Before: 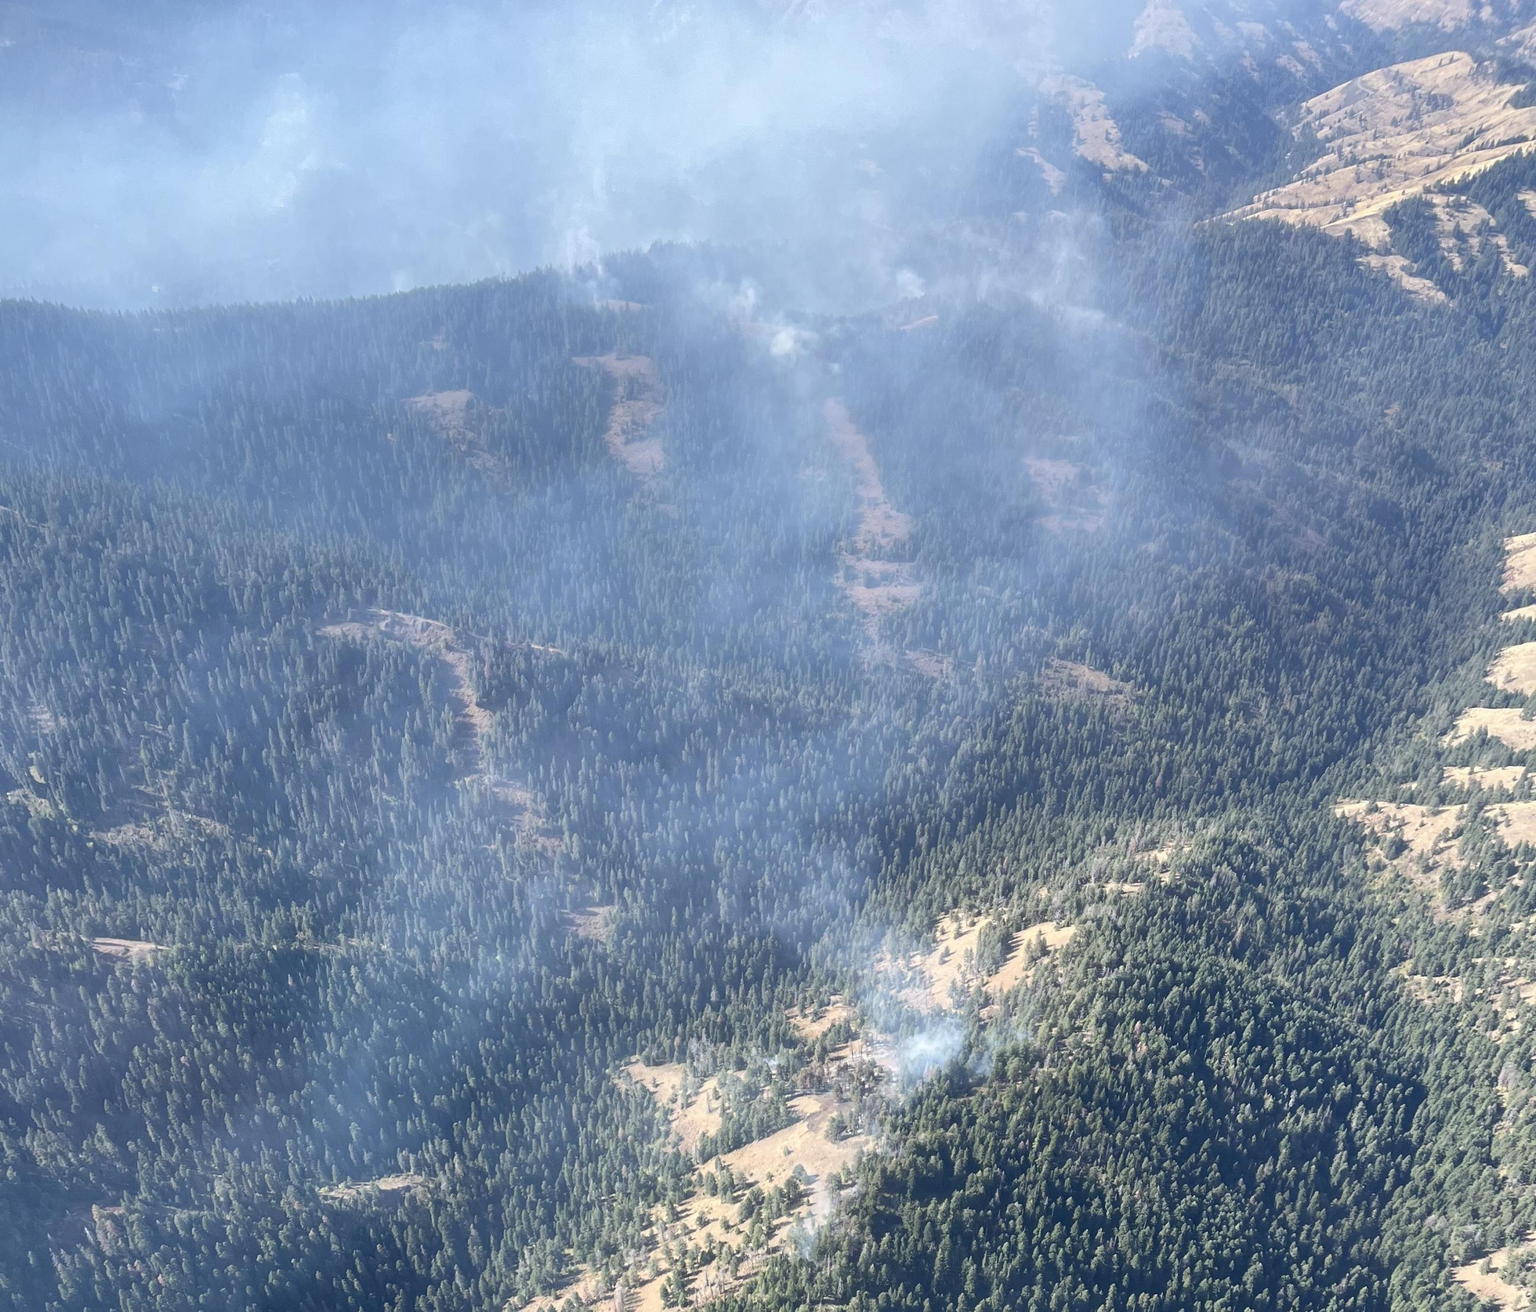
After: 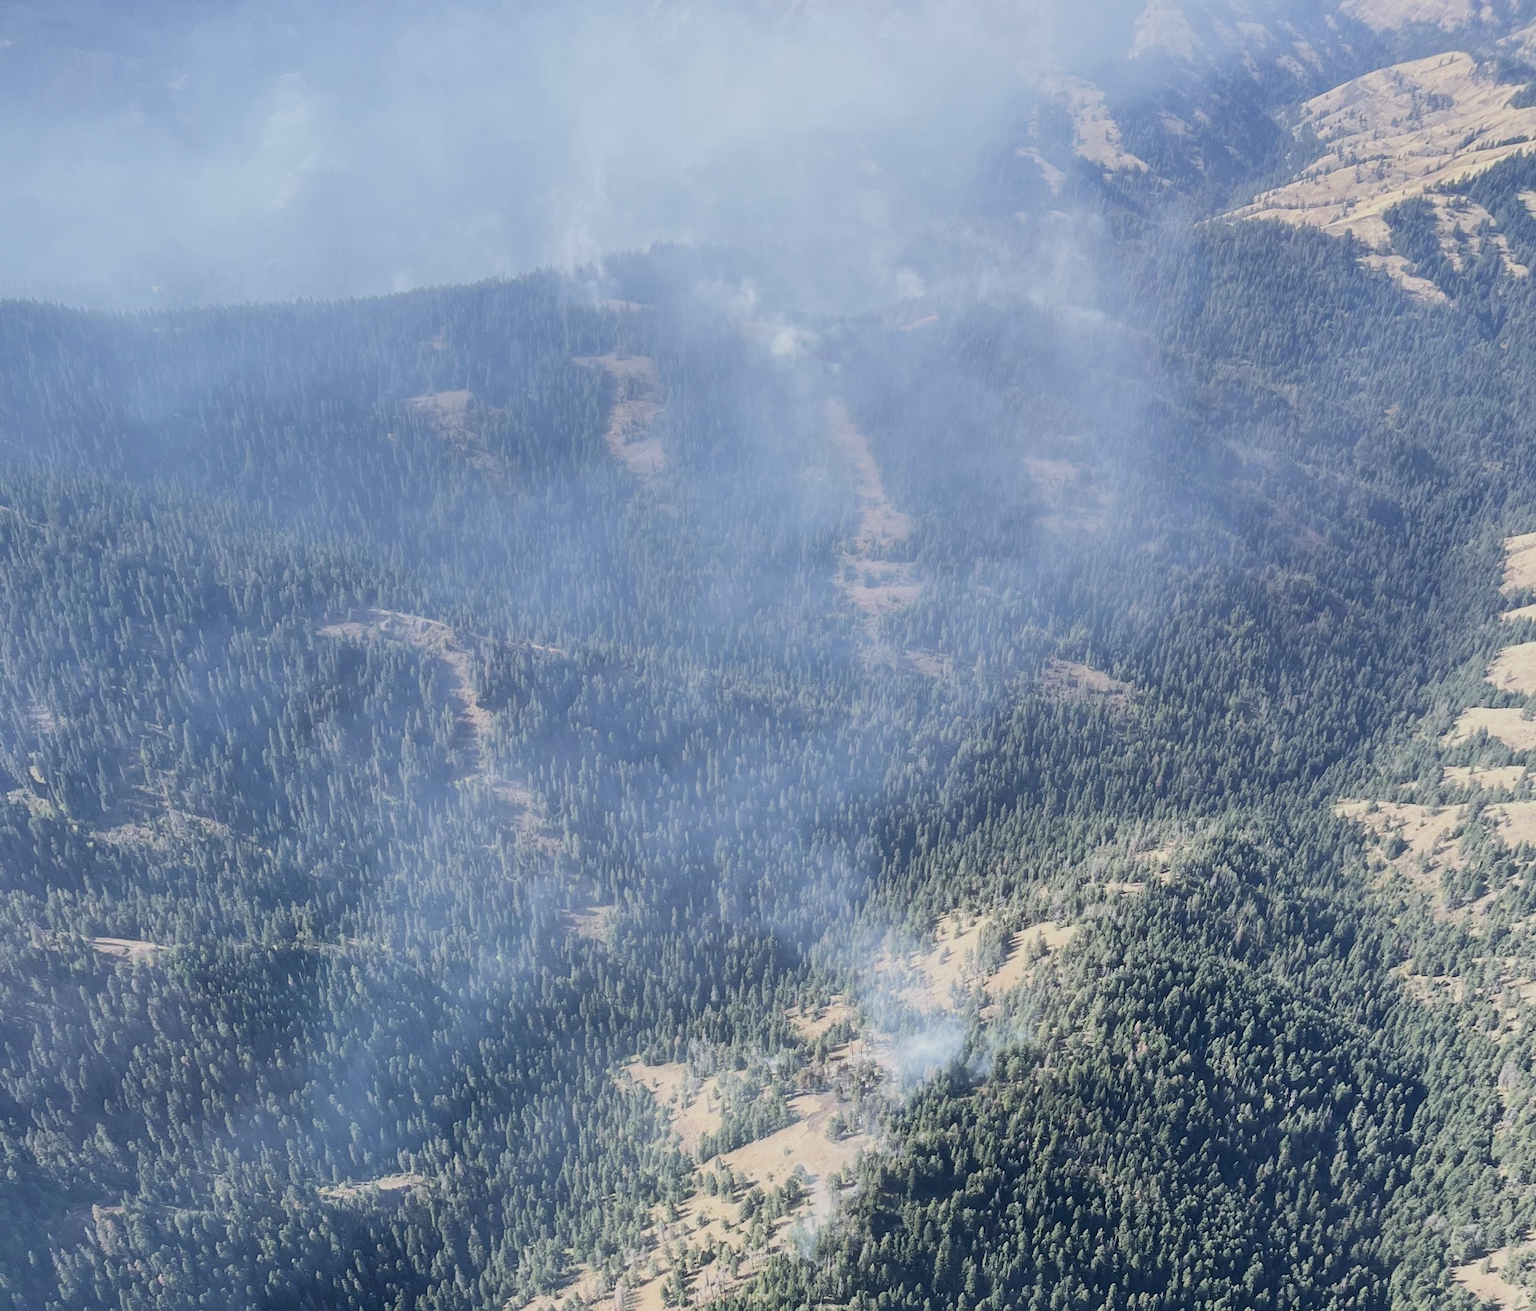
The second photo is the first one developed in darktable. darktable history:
filmic rgb: middle gray luminance 28.99%, black relative exposure -10.4 EV, white relative exposure 5.49 EV, threshold 5.94 EV, target black luminance 0%, hardness 3.91, latitude 2.31%, contrast 1.132, highlights saturation mix 4.68%, shadows ↔ highlights balance 15.89%, enable highlight reconstruction true
